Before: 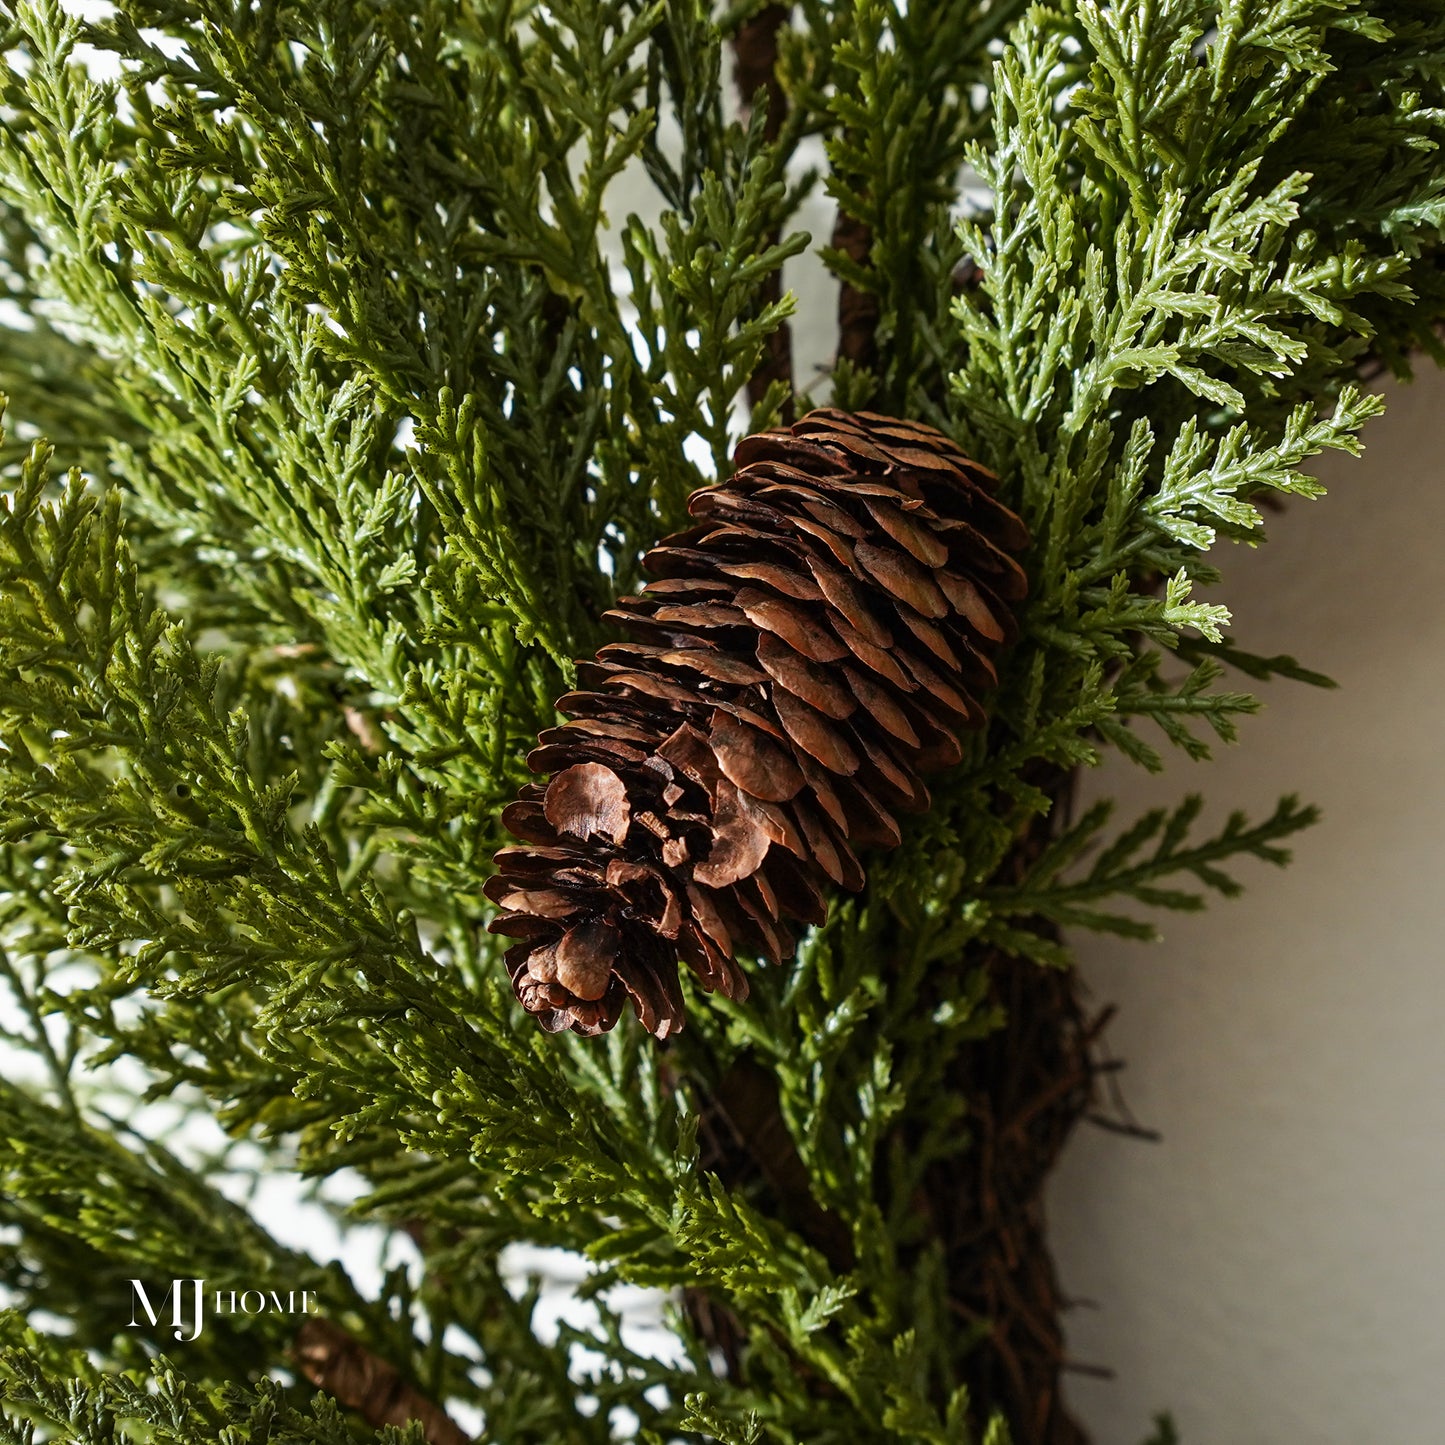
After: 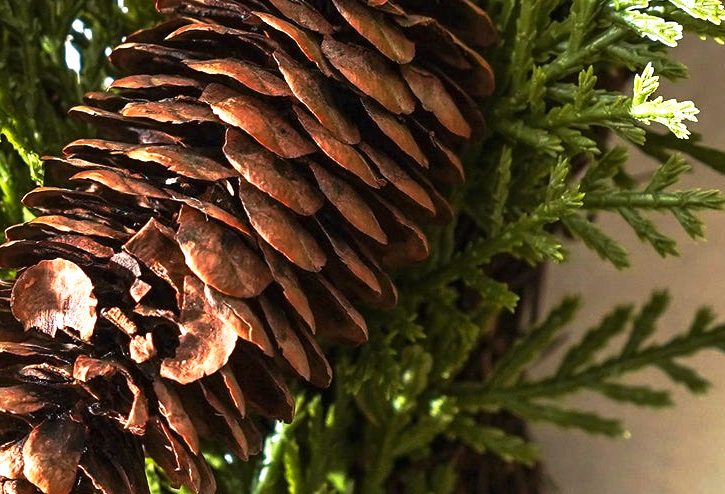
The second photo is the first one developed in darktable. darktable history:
exposure: black level correction 0, exposure 1.101 EV, compensate highlight preservation false
tone equalizer: edges refinement/feathering 500, mask exposure compensation -1.57 EV, preserve details no
crop: left 36.894%, top 34.911%, right 12.926%, bottom 30.895%
base curve: curves: ch0 [(0, 0) (0.257, 0.25) (0.482, 0.586) (0.757, 0.871) (1, 1)], preserve colors none
